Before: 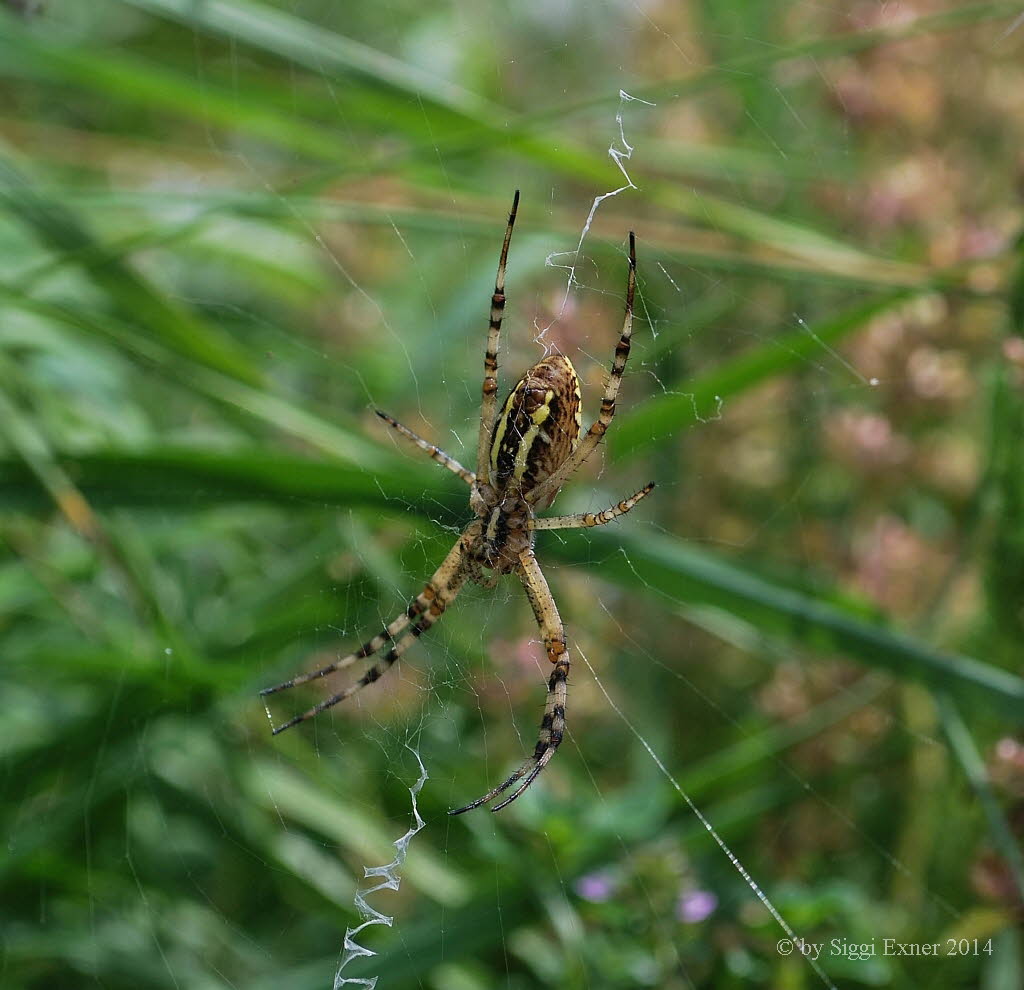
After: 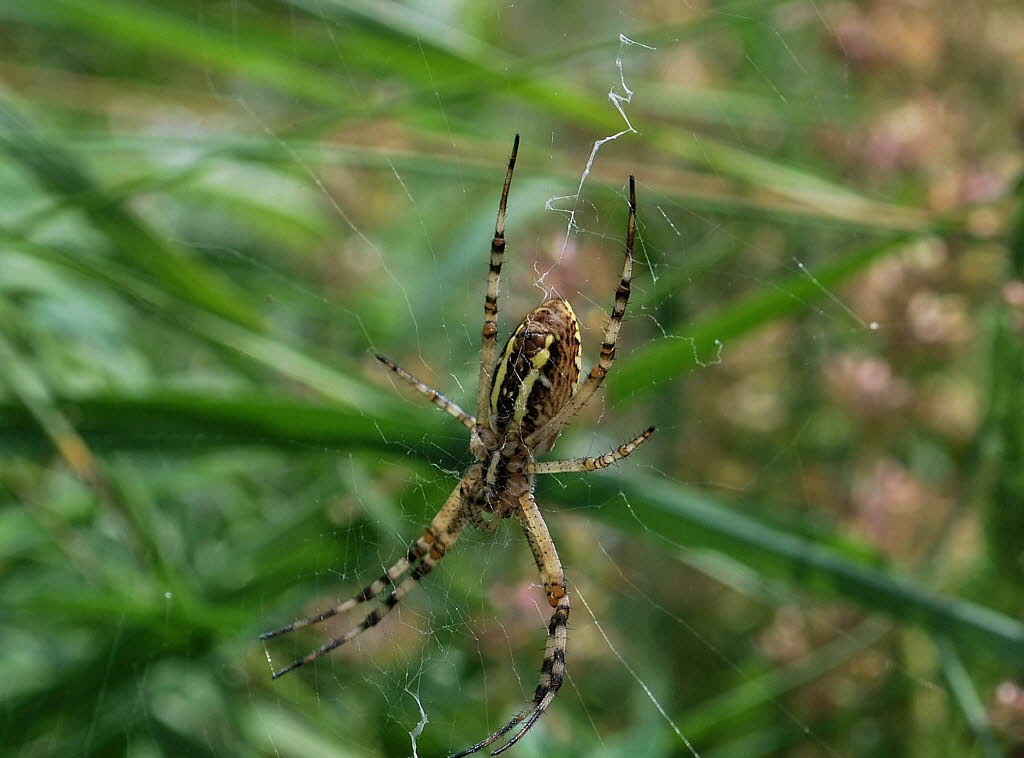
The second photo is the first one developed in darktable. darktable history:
crop: top 5.686%, bottom 17.688%
local contrast: highlights 103%, shadows 98%, detail 119%, midtone range 0.2
